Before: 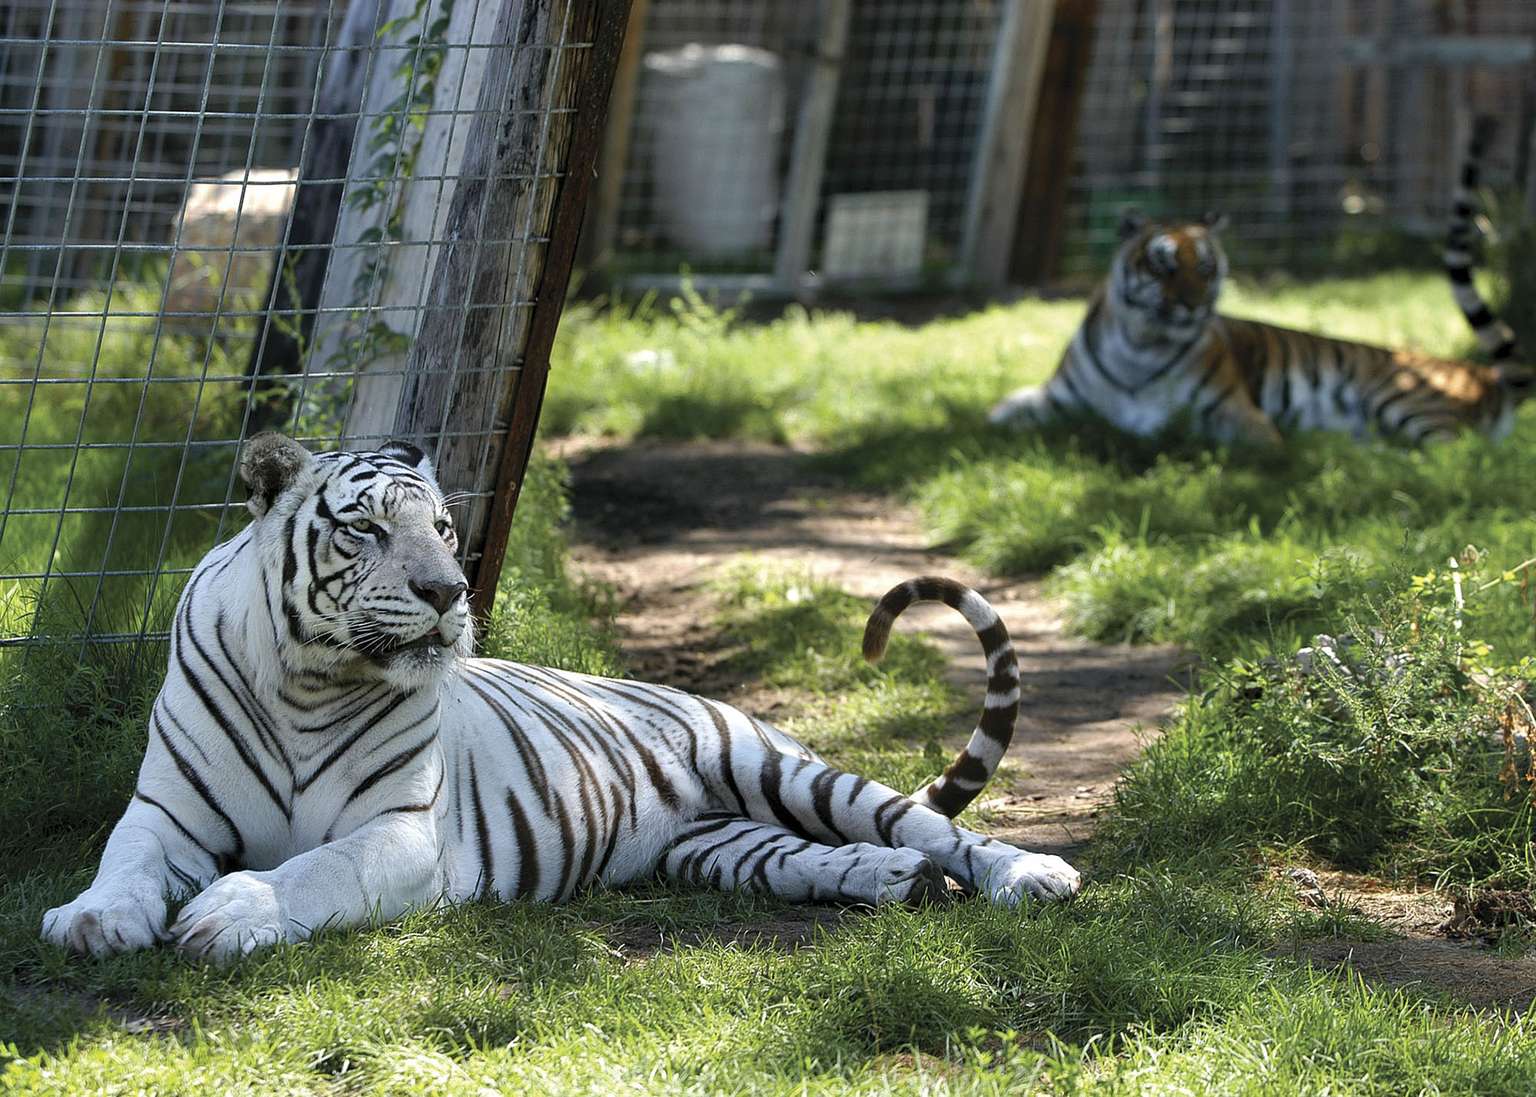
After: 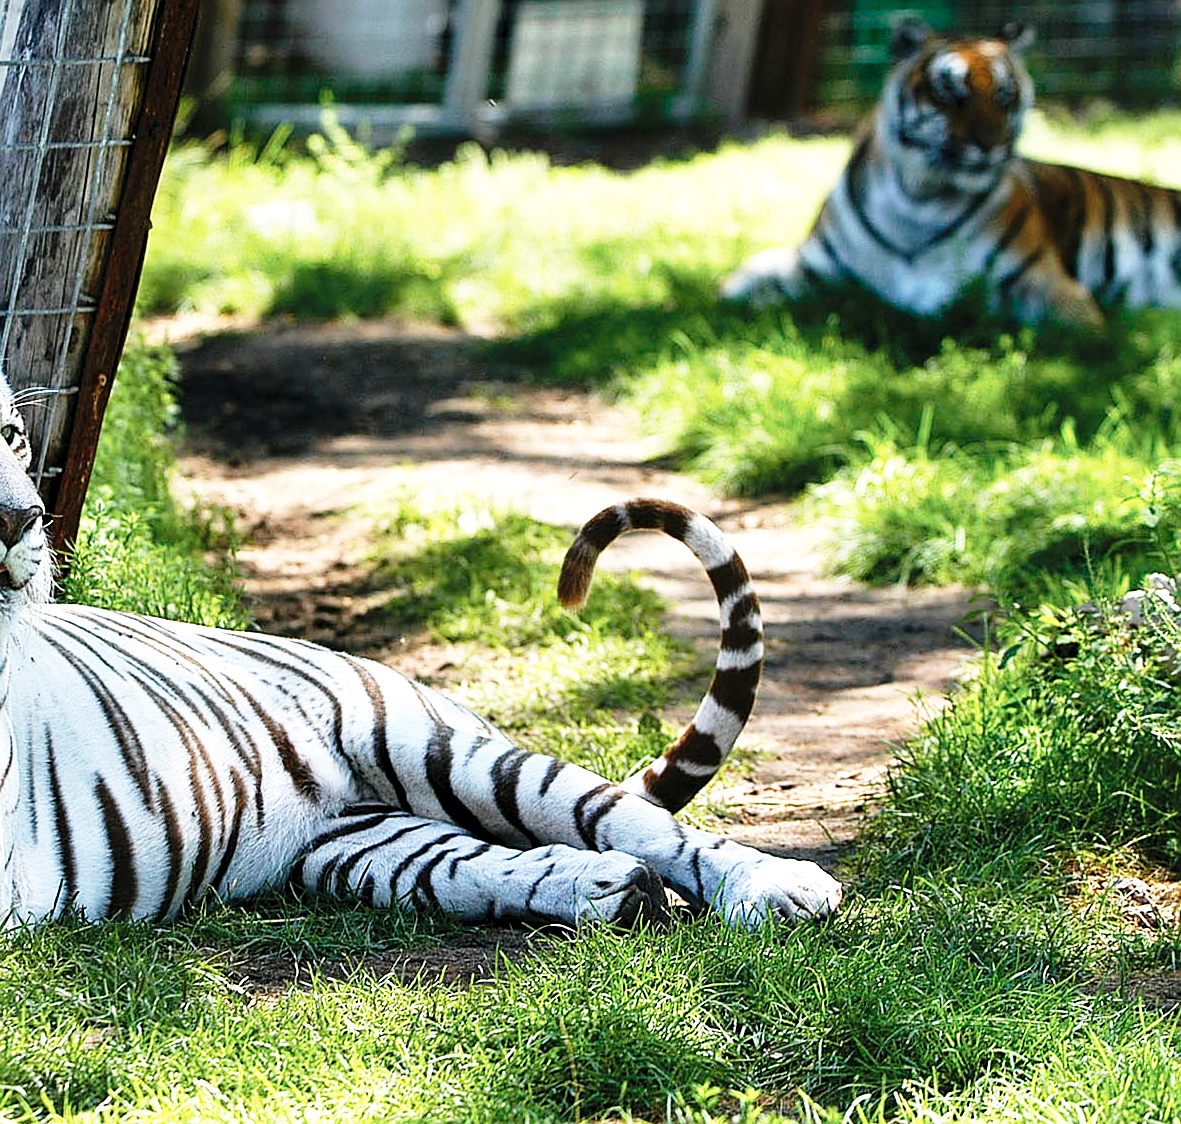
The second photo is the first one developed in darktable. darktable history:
sharpen: on, module defaults
crop and rotate: left 28.256%, top 17.734%, right 12.656%, bottom 3.573%
base curve: curves: ch0 [(0, 0) (0.026, 0.03) (0.109, 0.232) (0.351, 0.748) (0.669, 0.968) (1, 1)], preserve colors none
